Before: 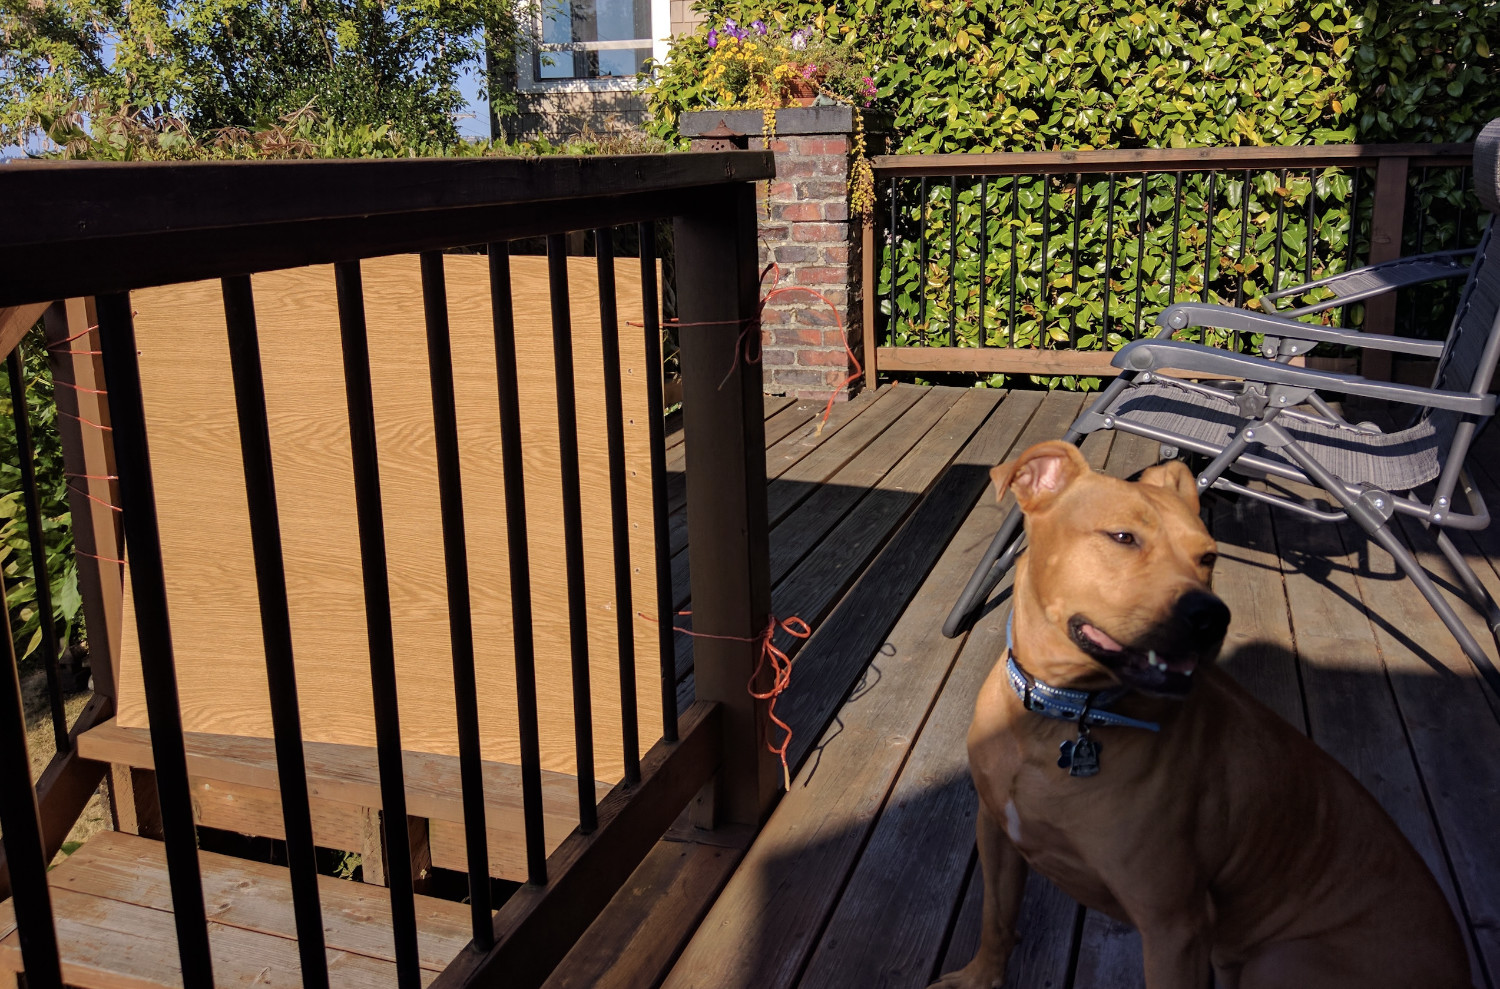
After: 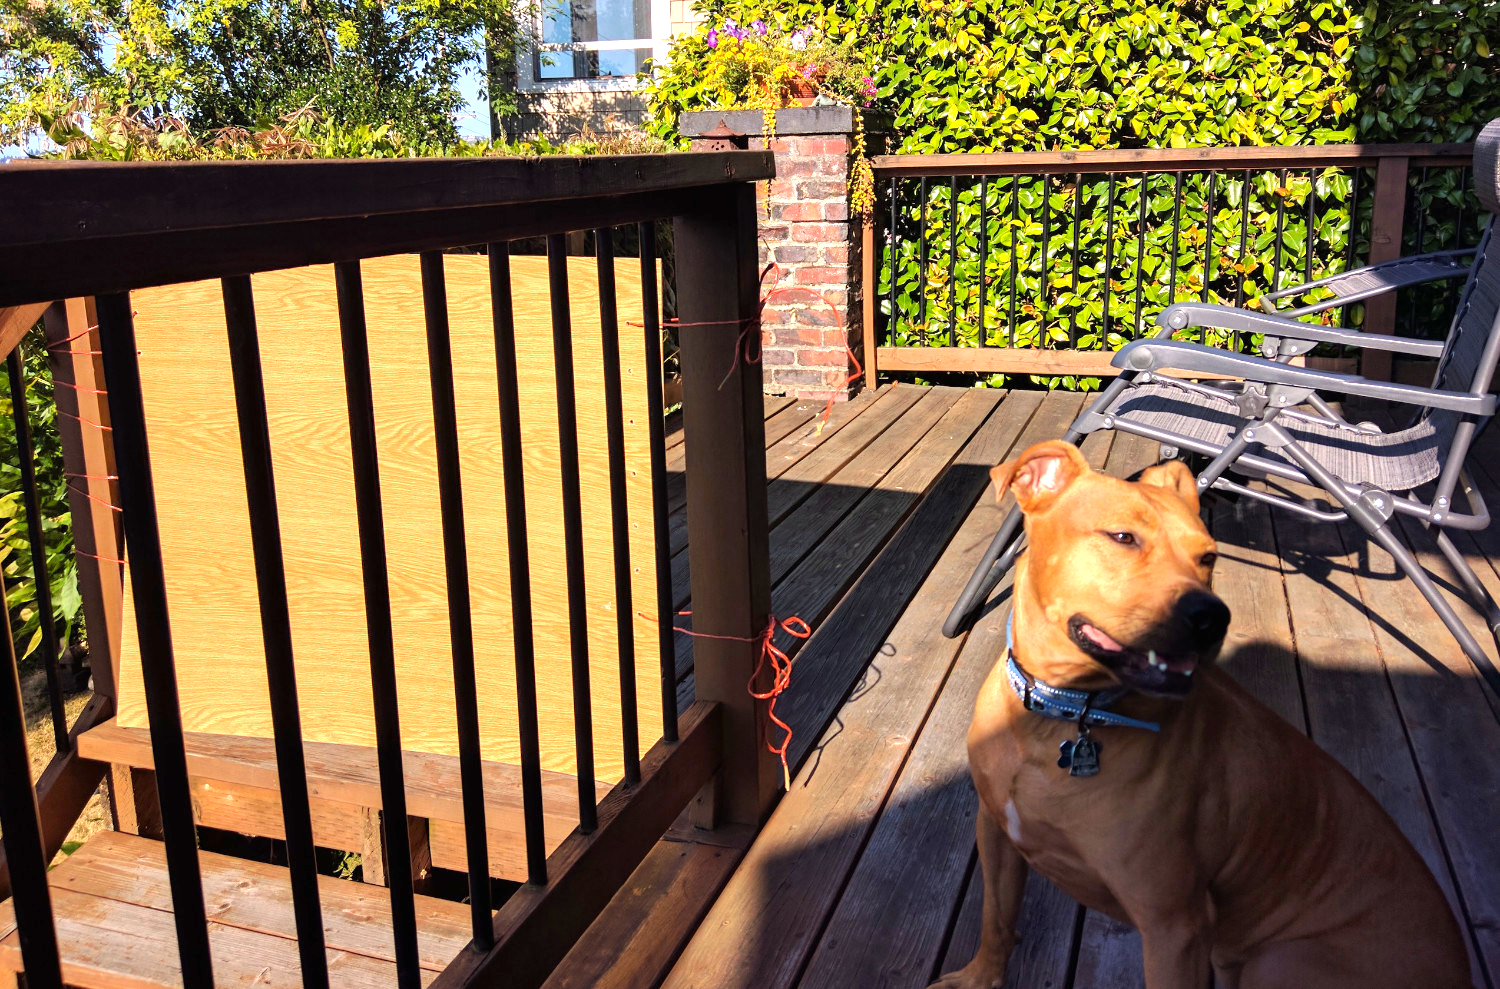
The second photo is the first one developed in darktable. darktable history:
exposure: black level correction 0, exposure 0.499 EV, compensate highlight preservation false
color balance rgb: perceptual saturation grading › global saturation 0.185%, perceptual brilliance grading › global brilliance 17.947%
